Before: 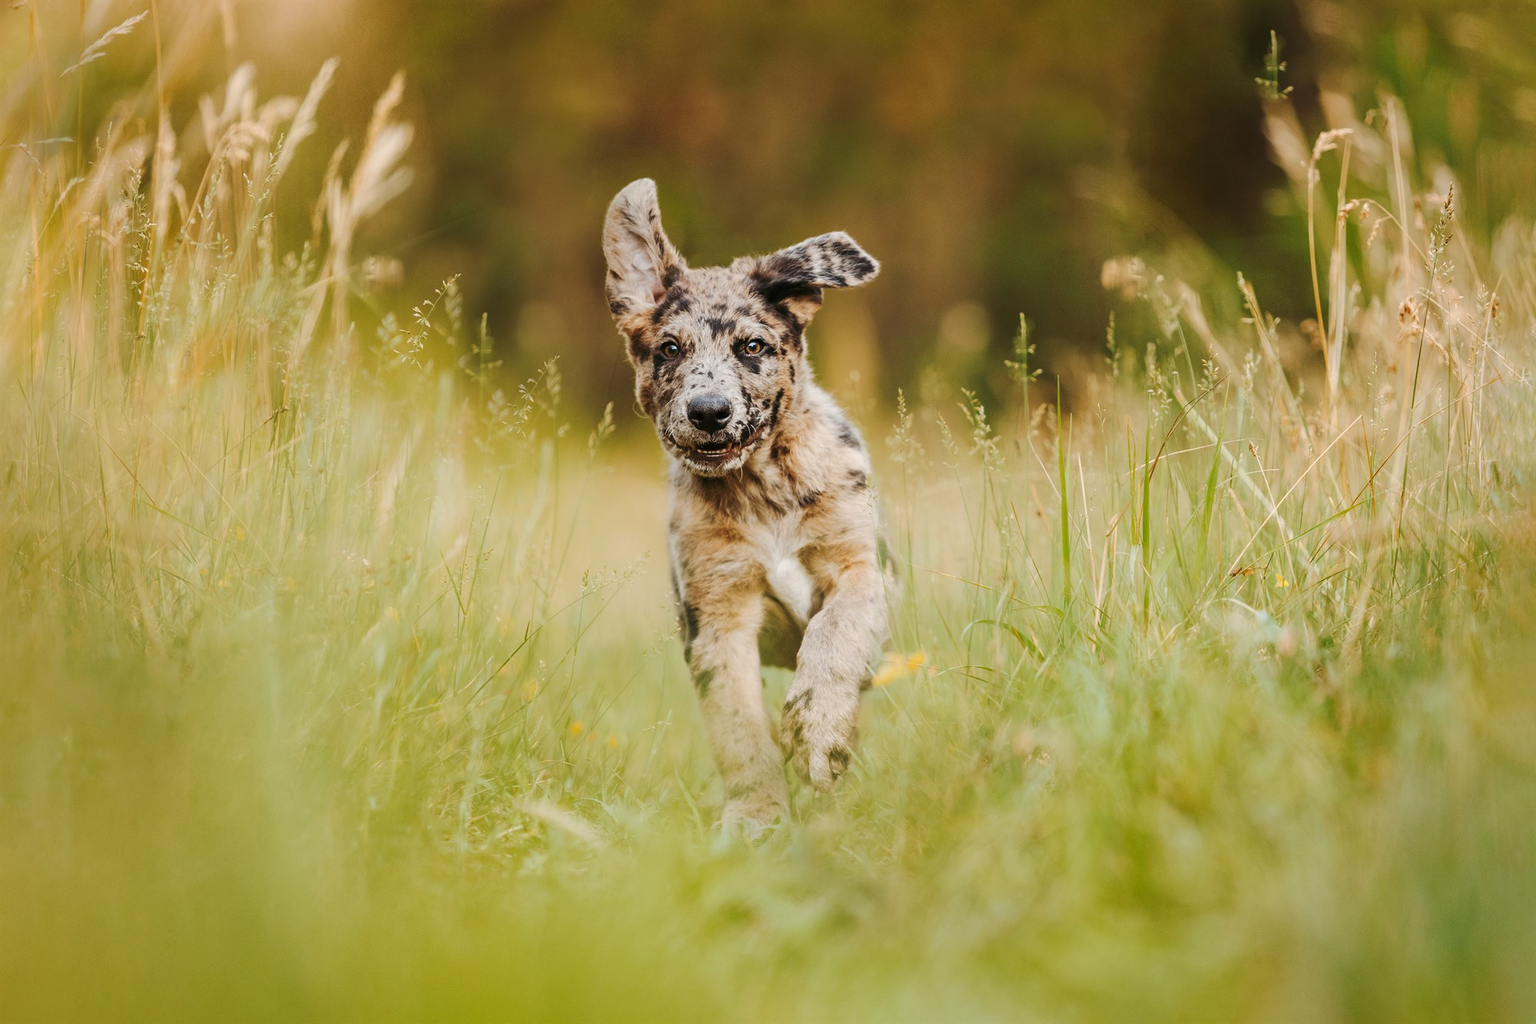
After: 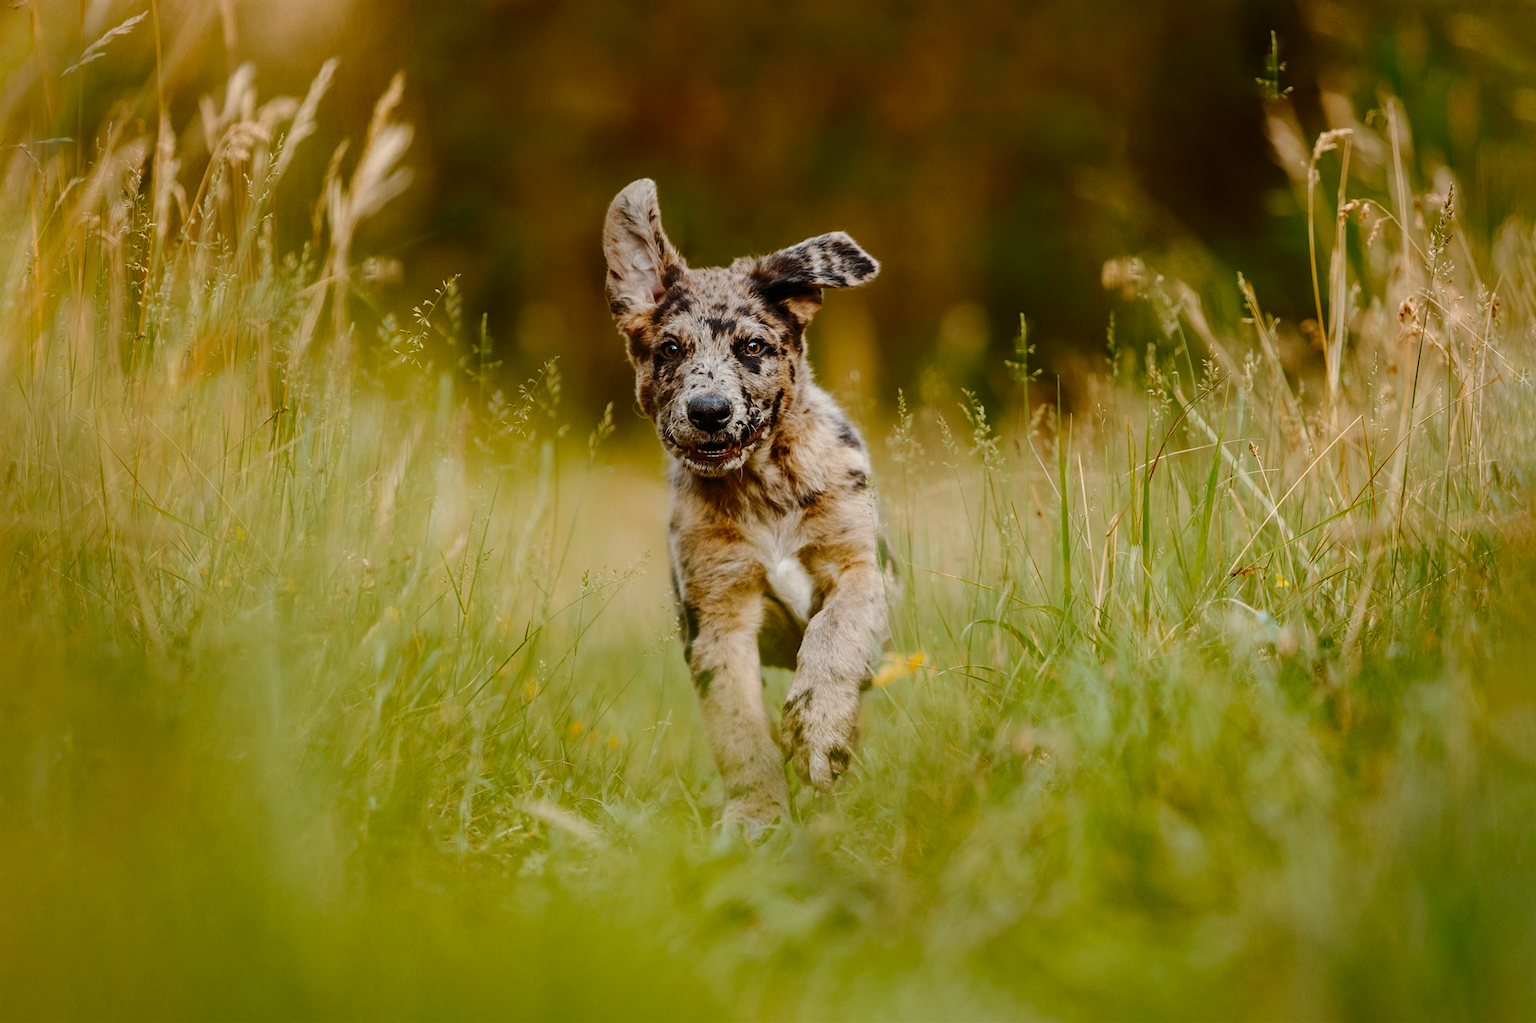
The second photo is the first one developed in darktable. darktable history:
contrast brightness saturation: brightness -0.251, saturation 0.205
